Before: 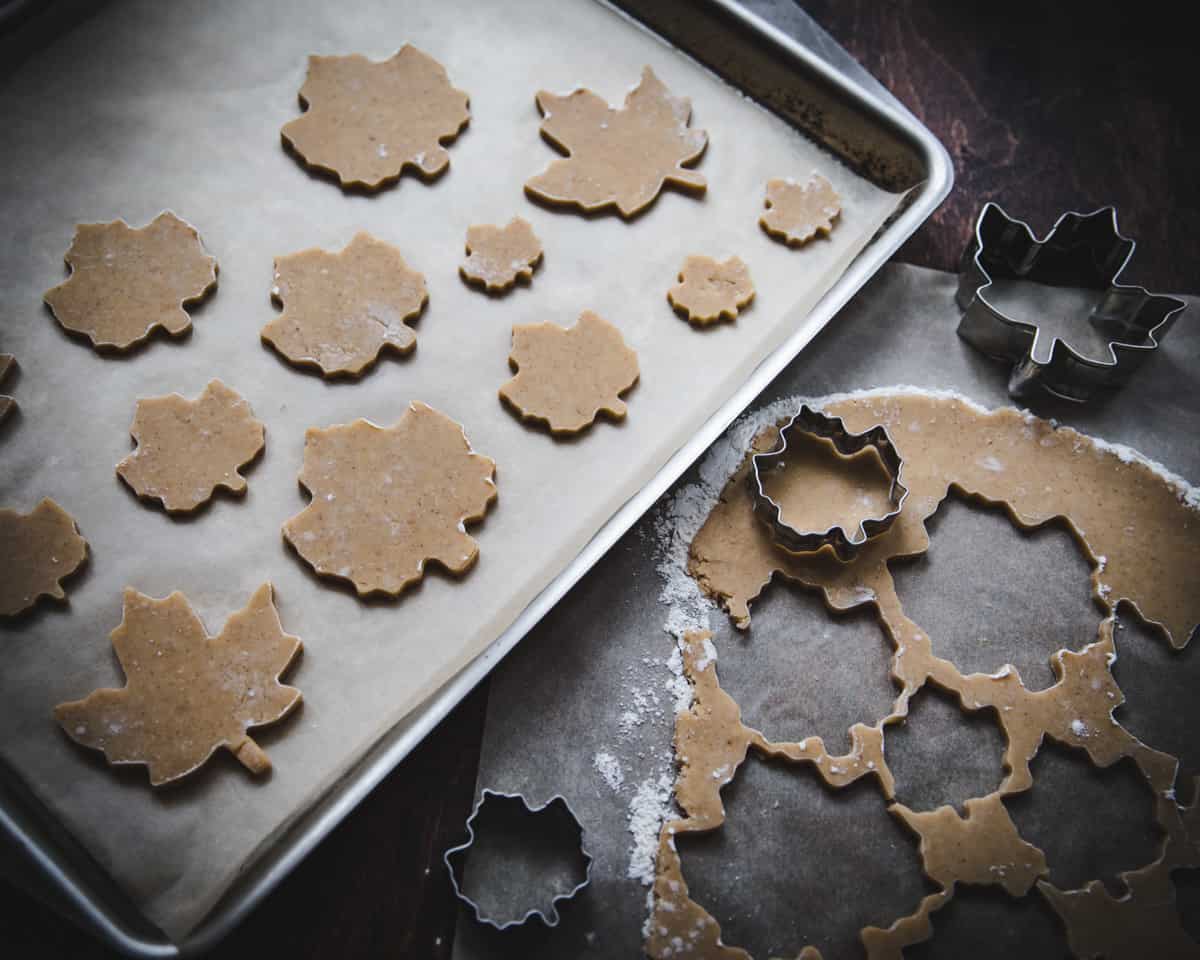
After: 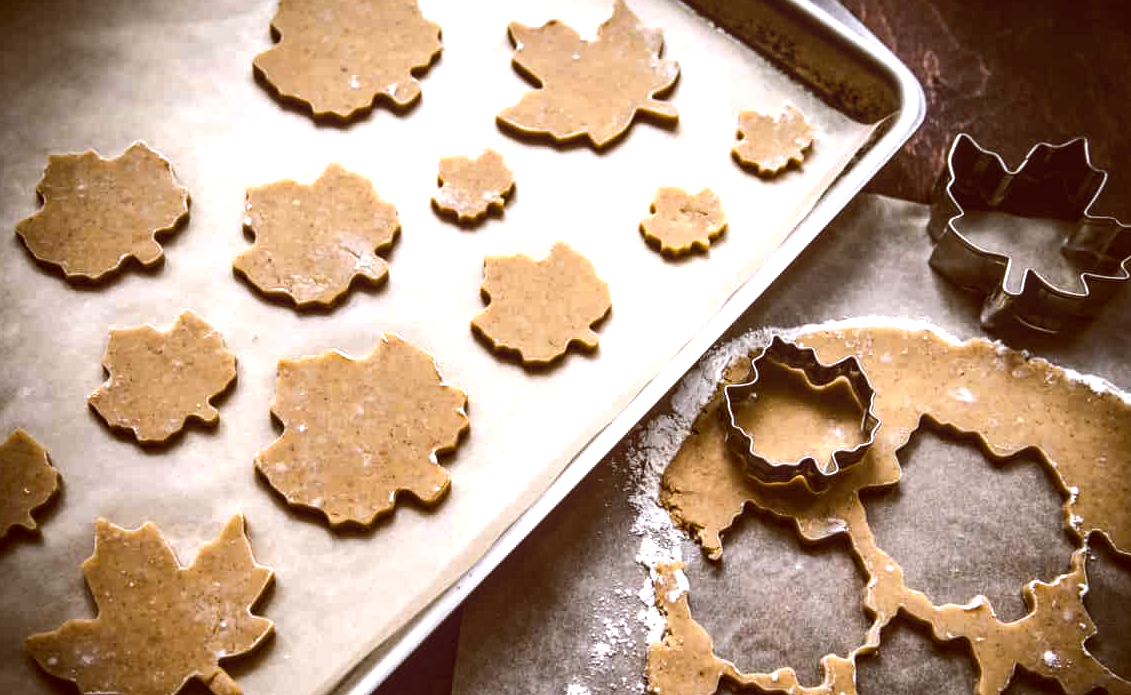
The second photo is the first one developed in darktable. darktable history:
crop: left 2.389%, top 7.192%, right 3.333%, bottom 20.34%
exposure: black level correction 0, exposure 0.5 EV, compensate highlight preservation false
color balance rgb: shadows lift › luminance -20.178%, power › chroma 2.476%, power › hue 70.92°, highlights gain › chroma 1.475%, highlights gain › hue 306.33°, global offset › chroma 0.393%, global offset › hue 35.76°, perceptual saturation grading › global saturation 0.399%, perceptual brilliance grading › global brilliance -18.412%, perceptual brilliance grading › highlights 28.558%, global vibrance 20%
local contrast: on, module defaults
base curve: curves: ch0 [(0, 0) (0.989, 0.992)], preserve colors none
